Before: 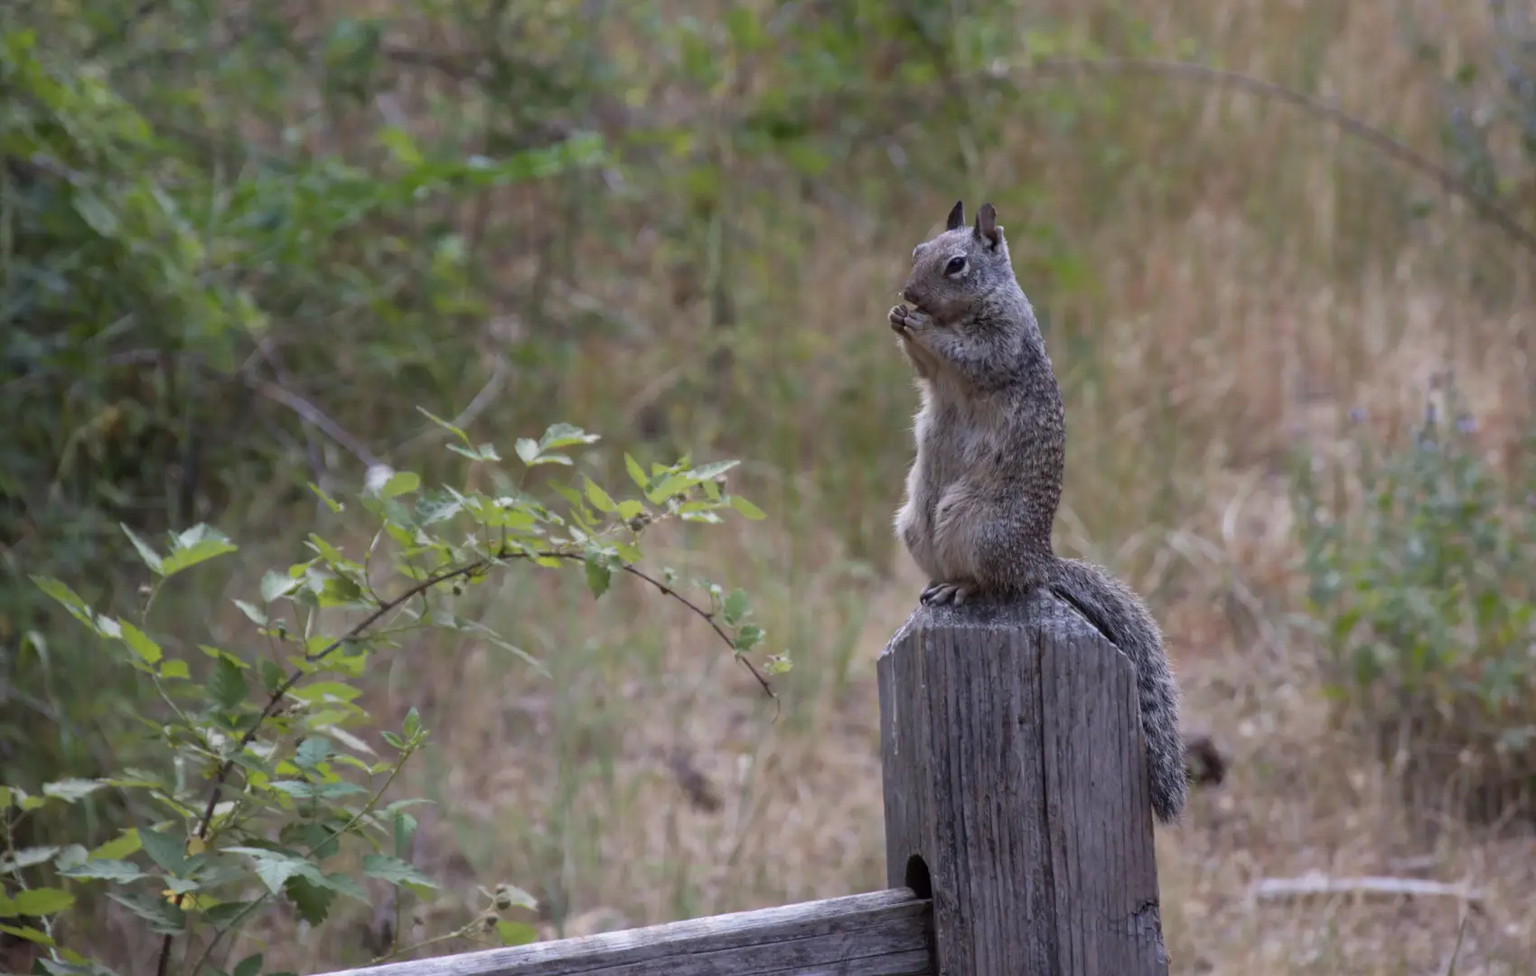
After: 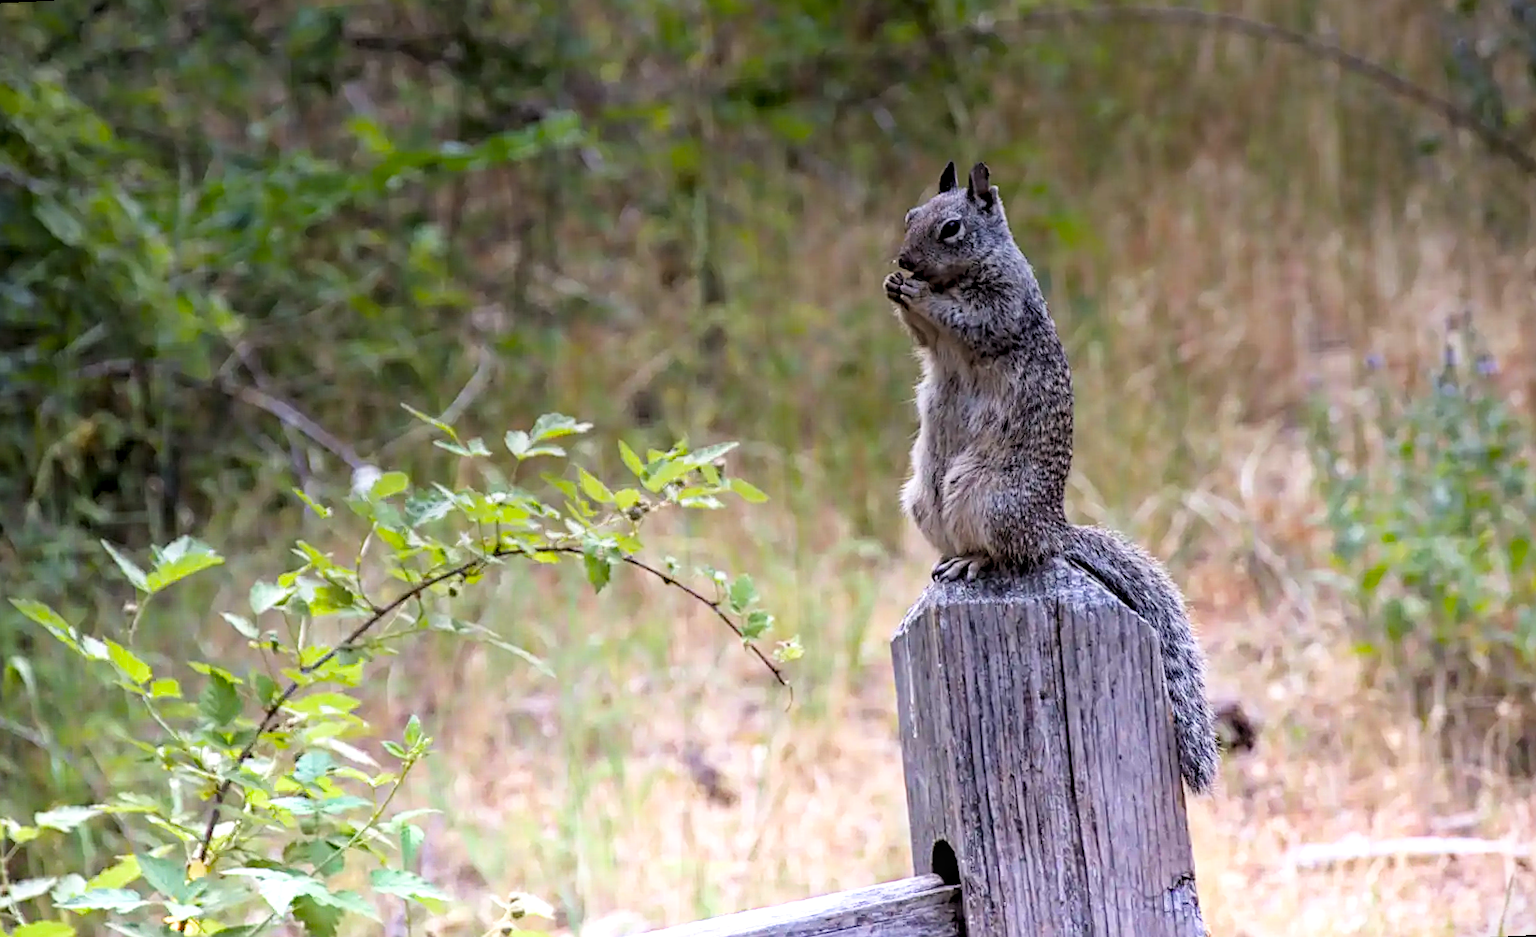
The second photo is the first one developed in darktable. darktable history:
exposure: exposure -0.492 EV, compensate highlight preservation false
rotate and perspective: rotation -3°, crop left 0.031, crop right 0.968, crop top 0.07, crop bottom 0.93
graduated density: density -3.9 EV
sharpen: on, module defaults
filmic rgb: black relative exposure -7.75 EV, white relative exposure 4.4 EV, threshold 3 EV, target black luminance 0%, hardness 3.76, latitude 50.51%, contrast 1.074, highlights saturation mix 10%, shadows ↔ highlights balance -0.22%, color science v4 (2020), enable highlight reconstruction true
haze removal: compatibility mode true, adaptive false
local contrast: on, module defaults
